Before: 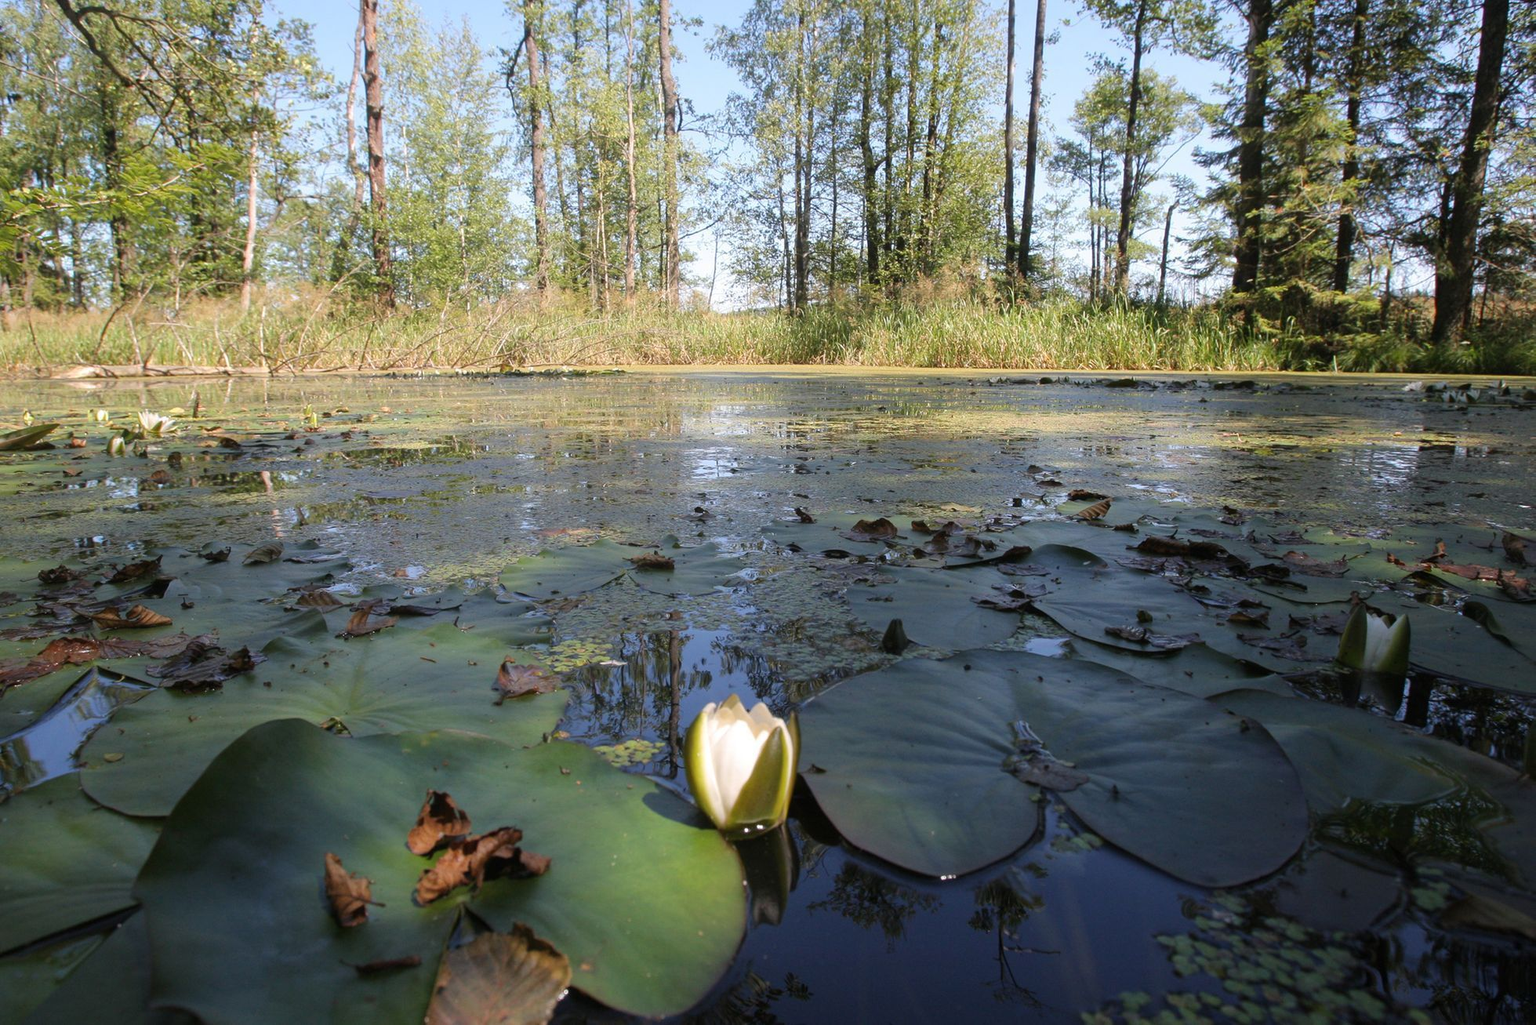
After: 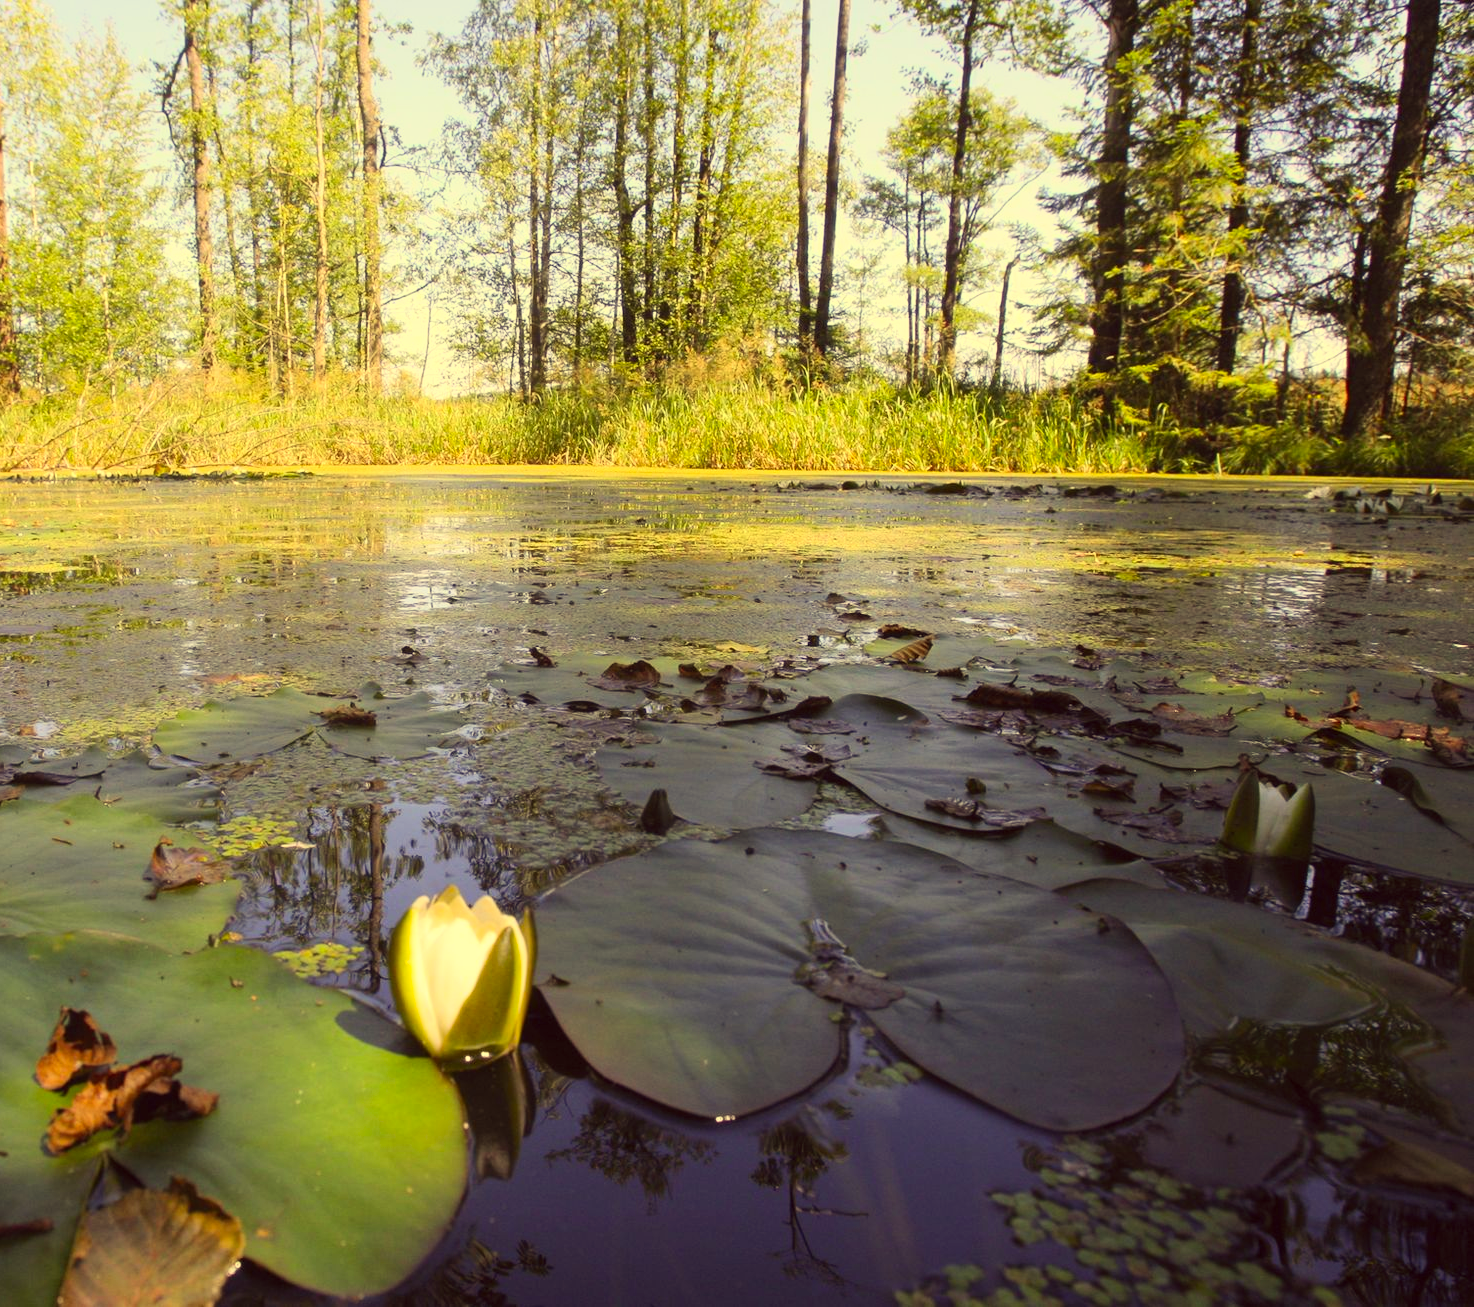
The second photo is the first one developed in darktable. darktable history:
color correction: highlights a* -0.473, highlights b* 39.87, shadows a* 9.93, shadows b* -0.428
crop and rotate: left 24.731%
contrast brightness saturation: contrast 0.196, brightness 0.168, saturation 0.219
